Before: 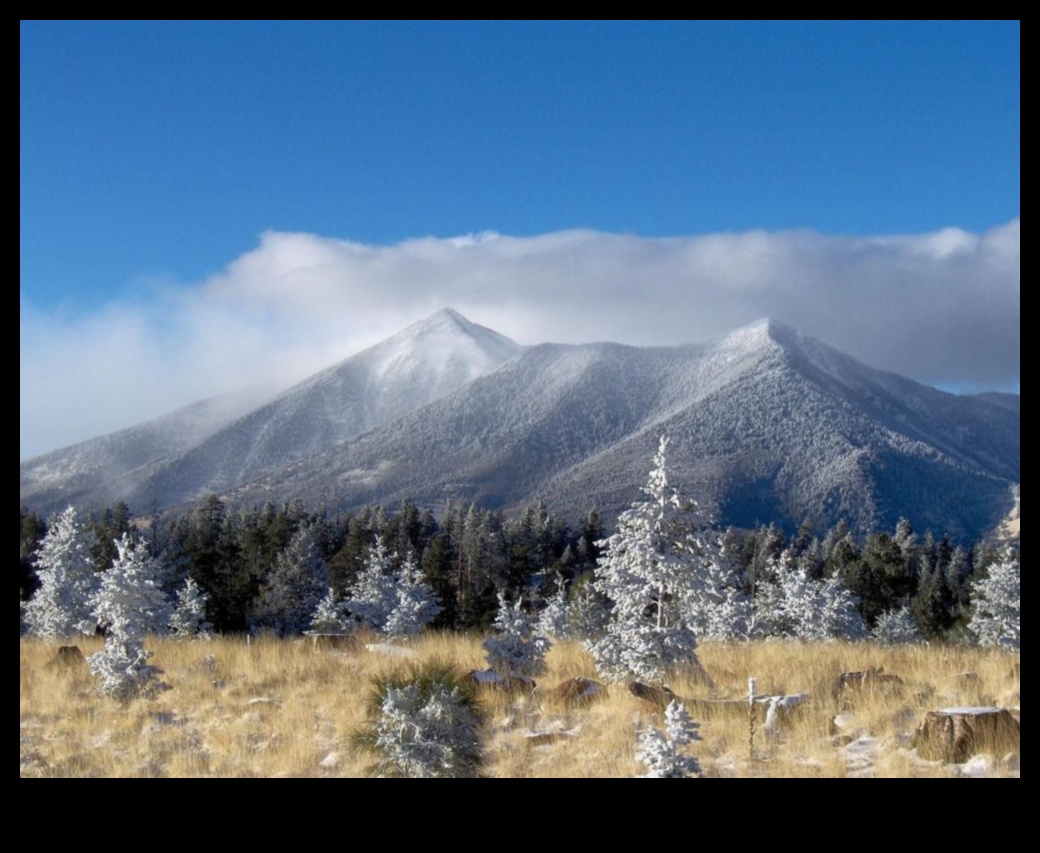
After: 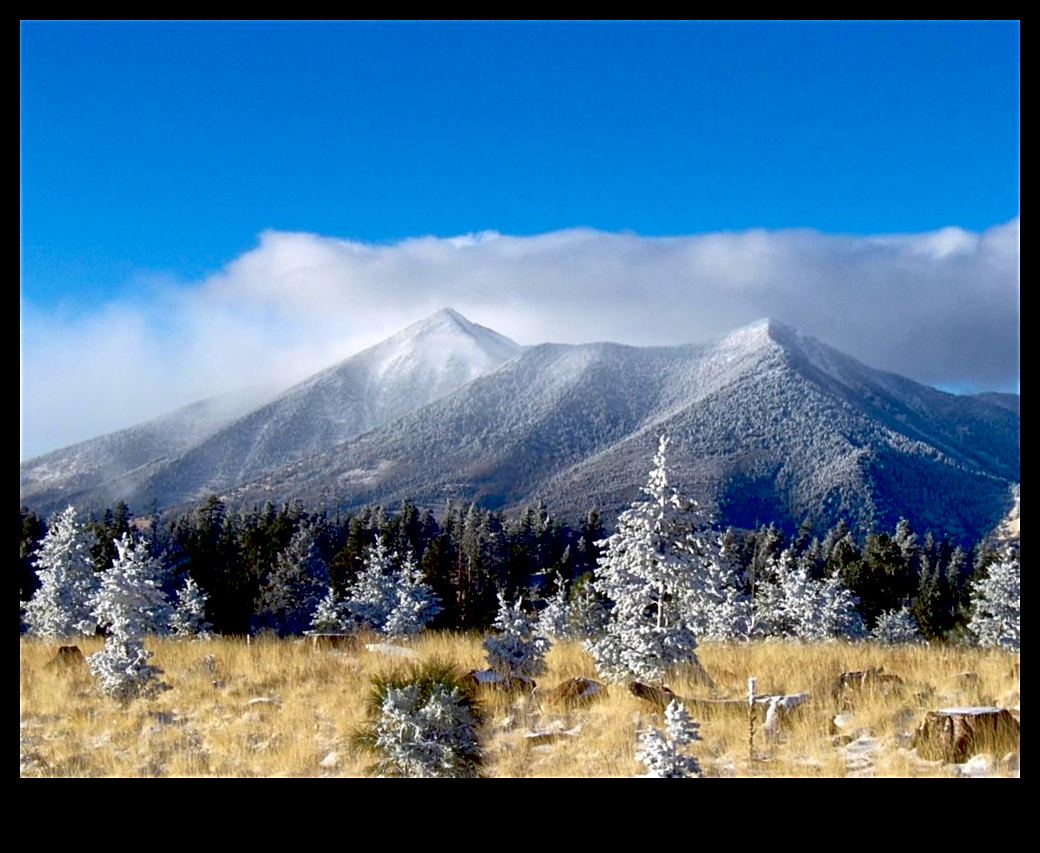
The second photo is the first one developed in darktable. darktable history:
sharpen: on, module defaults
contrast brightness saturation: contrast 0.08, saturation 0.2
exposure: black level correction 0.025, exposure 0.182 EV, compensate highlight preservation false
